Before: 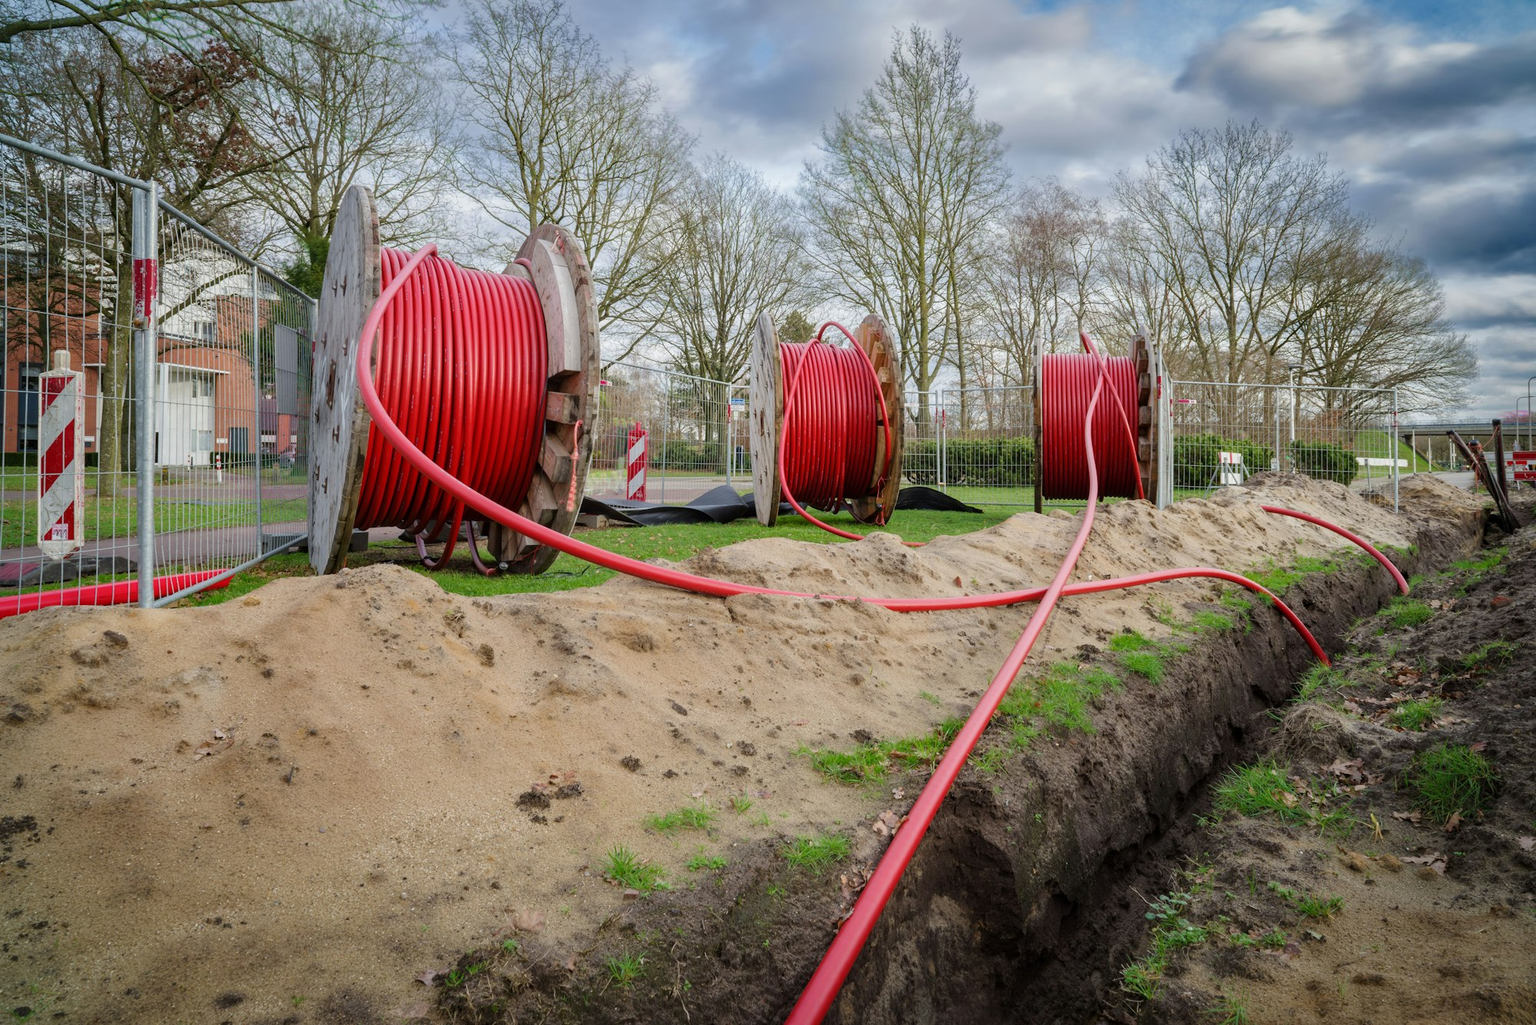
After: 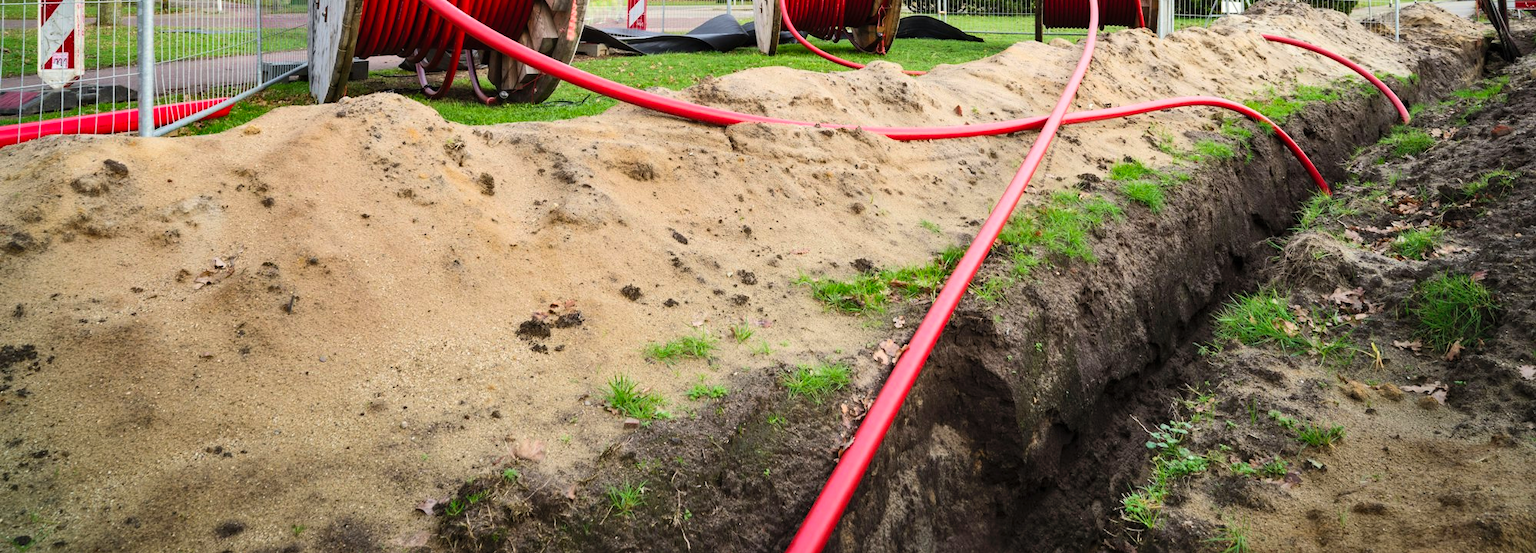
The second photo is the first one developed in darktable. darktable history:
exposure: exposure -0.049 EV, compensate highlight preservation false
crop and rotate: top 46.063%, right 0.036%
shadows and highlights: soften with gaussian
tone equalizer: -8 EV -0.405 EV, -7 EV -0.425 EV, -6 EV -0.322 EV, -5 EV -0.218 EV, -3 EV 0.242 EV, -2 EV 0.319 EV, -1 EV 0.394 EV, +0 EV 0.444 EV, edges refinement/feathering 500, mask exposure compensation -1.57 EV, preserve details no
contrast brightness saturation: contrast 0.197, brightness 0.164, saturation 0.228
levels: mode automatic, levels [0, 0.281, 0.562]
